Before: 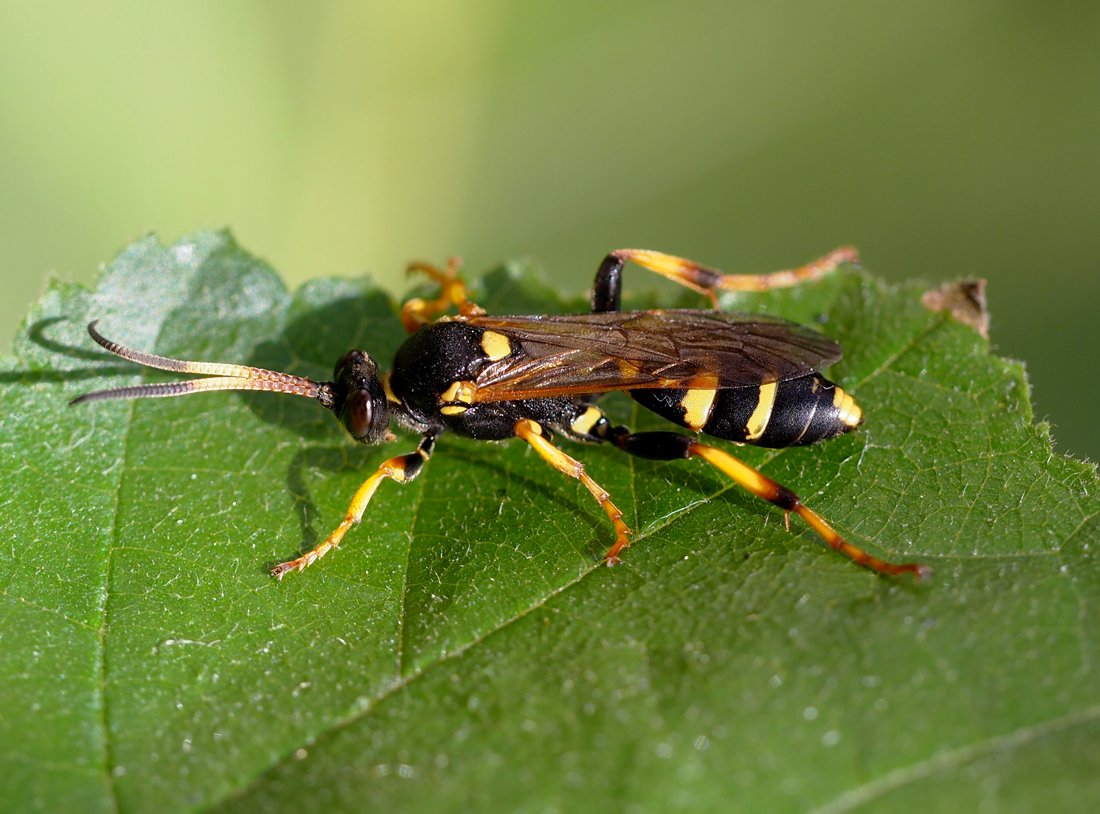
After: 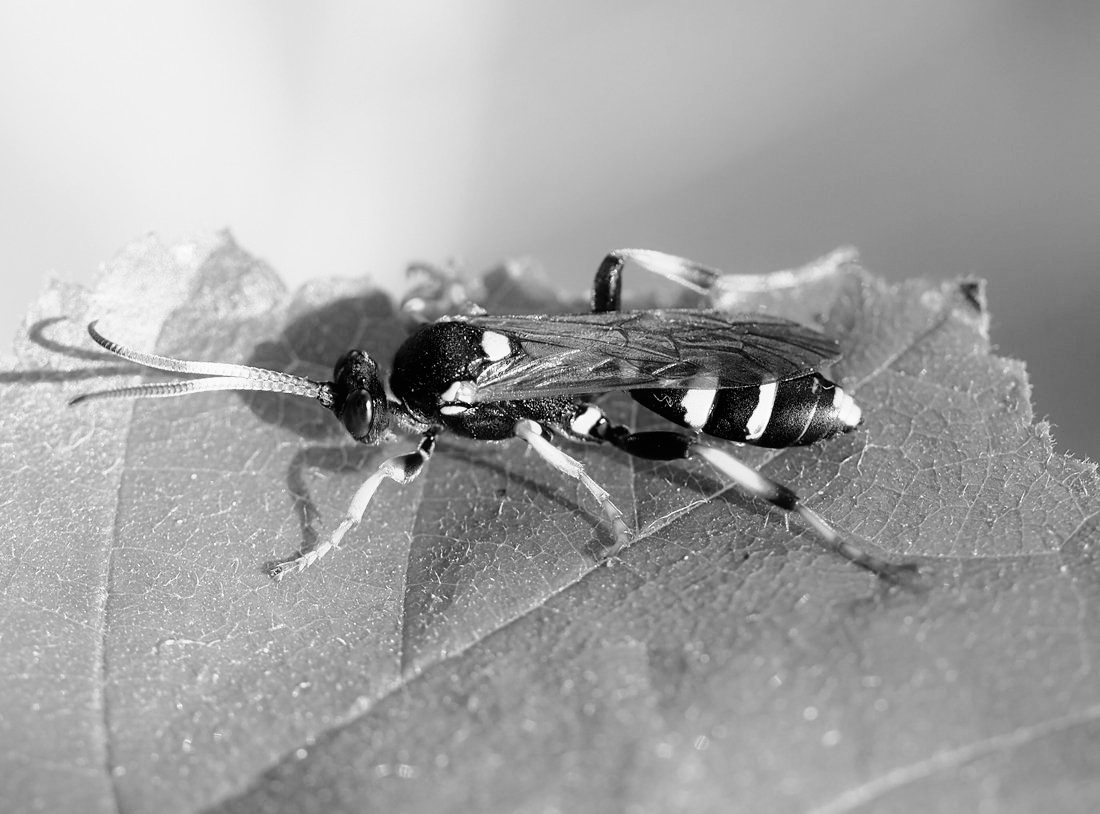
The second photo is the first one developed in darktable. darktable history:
monochrome: on, module defaults
contrast equalizer: y [[0.5, 0.488, 0.462, 0.461, 0.491, 0.5], [0.5 ×6], [0.5 ×6], [0 ×6], [0 ×6]]
base curve: curves: ch0 [(0, 0) (0.005, 0.002) (0.15, 0.3) (0.4, 0.7) (0.75, 0.95) (1, 1)], preserve colors none
